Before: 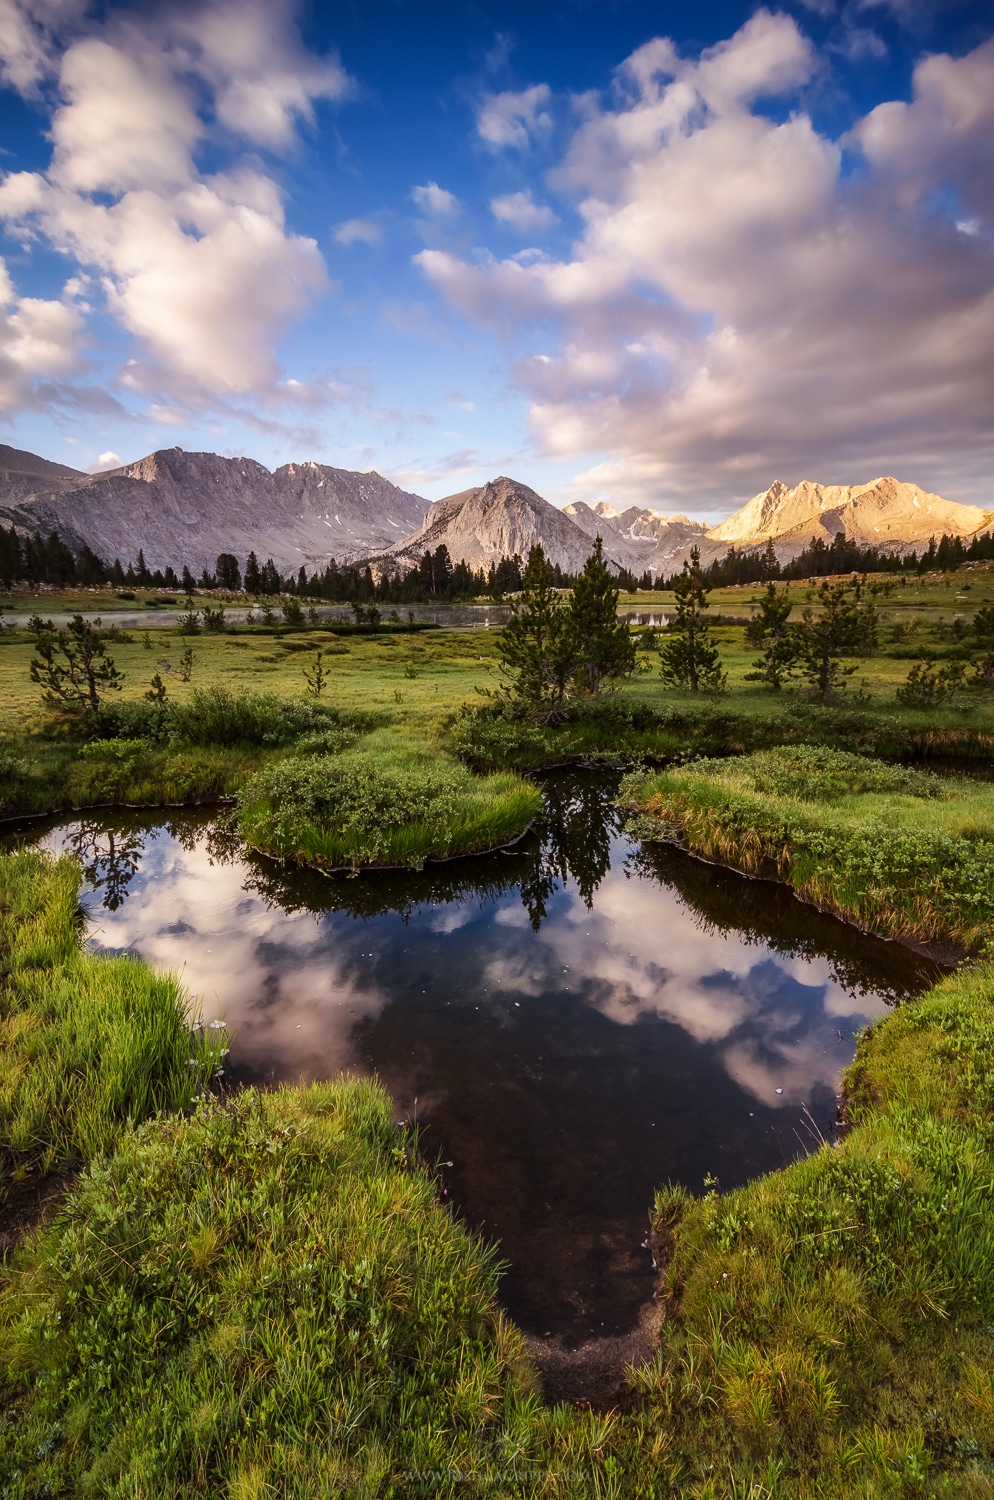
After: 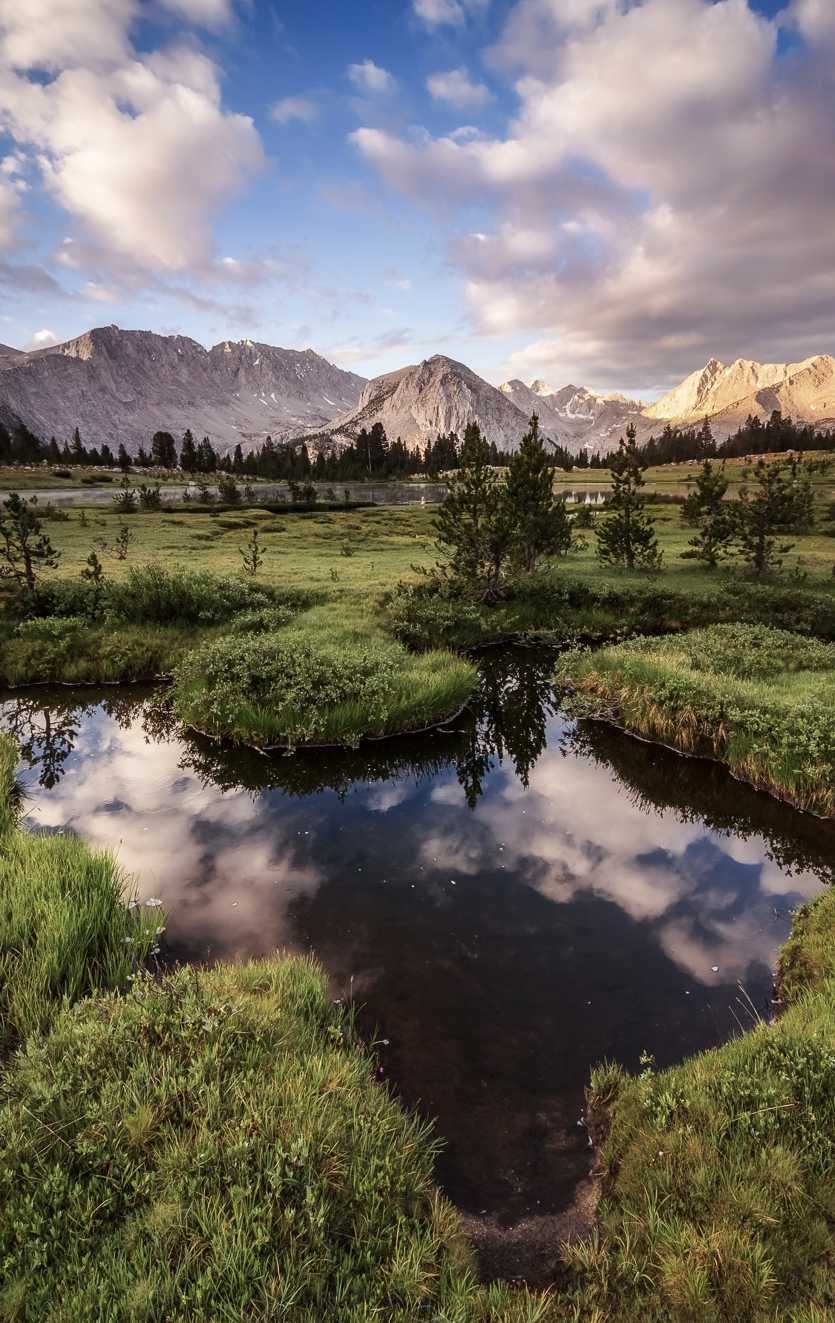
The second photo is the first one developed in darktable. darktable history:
color balance: input saturation 80.07%
crop: left 6.446%, top 8.188%, right 9.538%, bottom 3.548%
